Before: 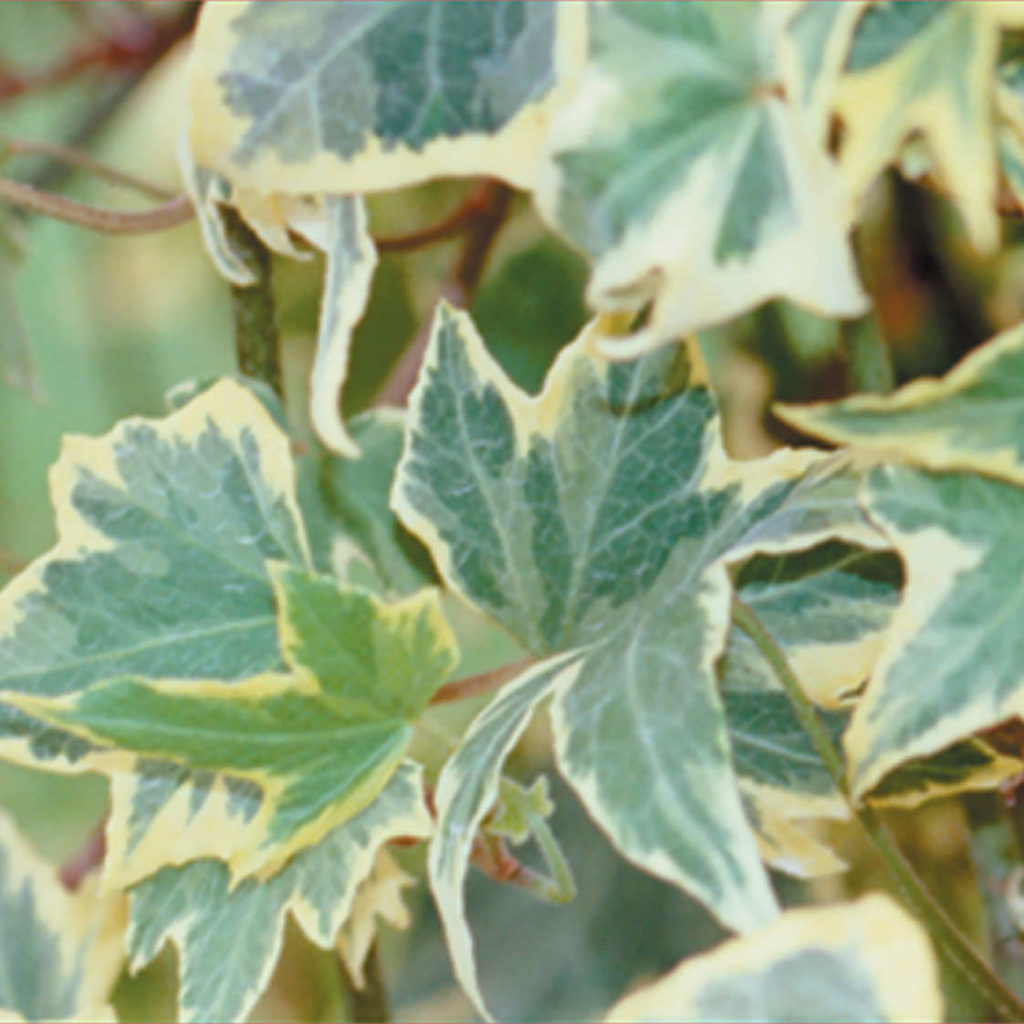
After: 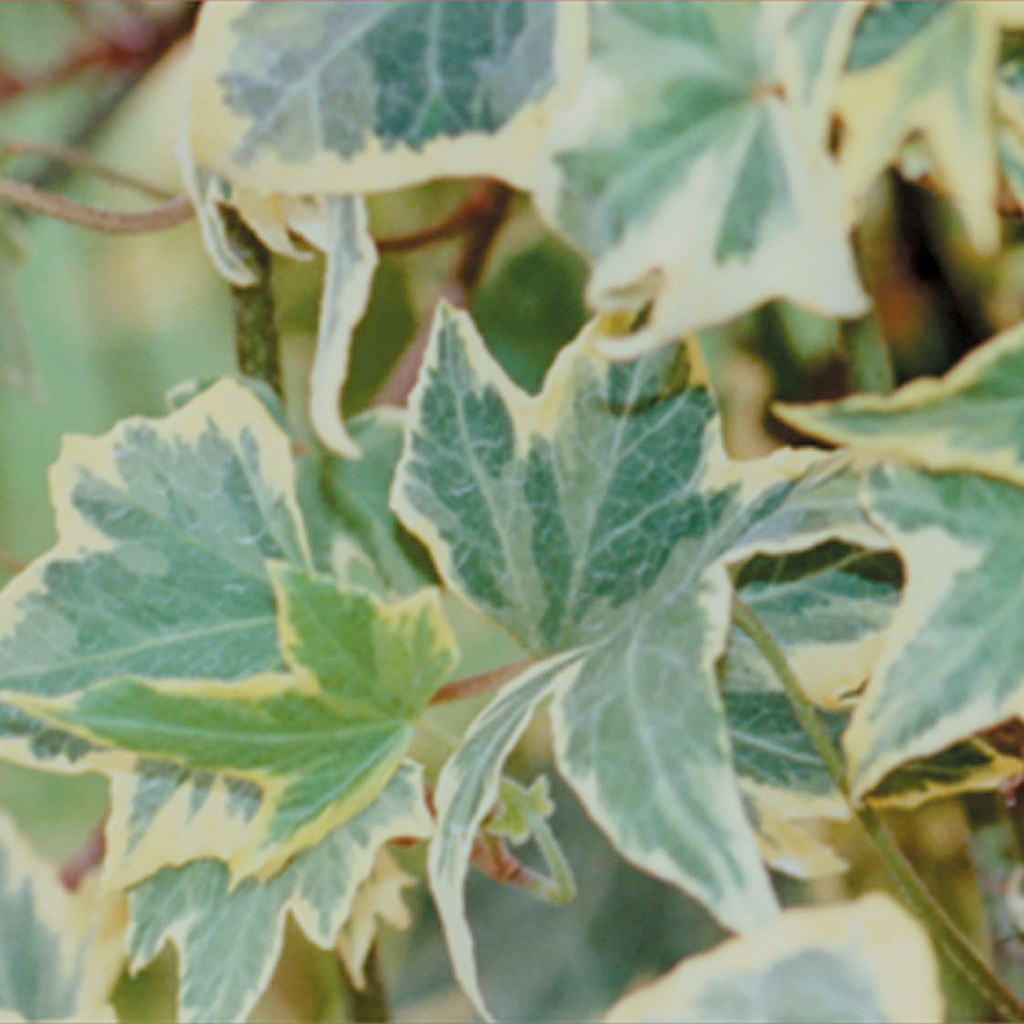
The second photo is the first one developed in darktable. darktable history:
filmic rgb: black relative exposure -7.65 EV, white relative exposure 4.56 EV, hardness 3.61
local contrast: highlights 100%, shadows 100%, detail 120%, midtone range 0.2
